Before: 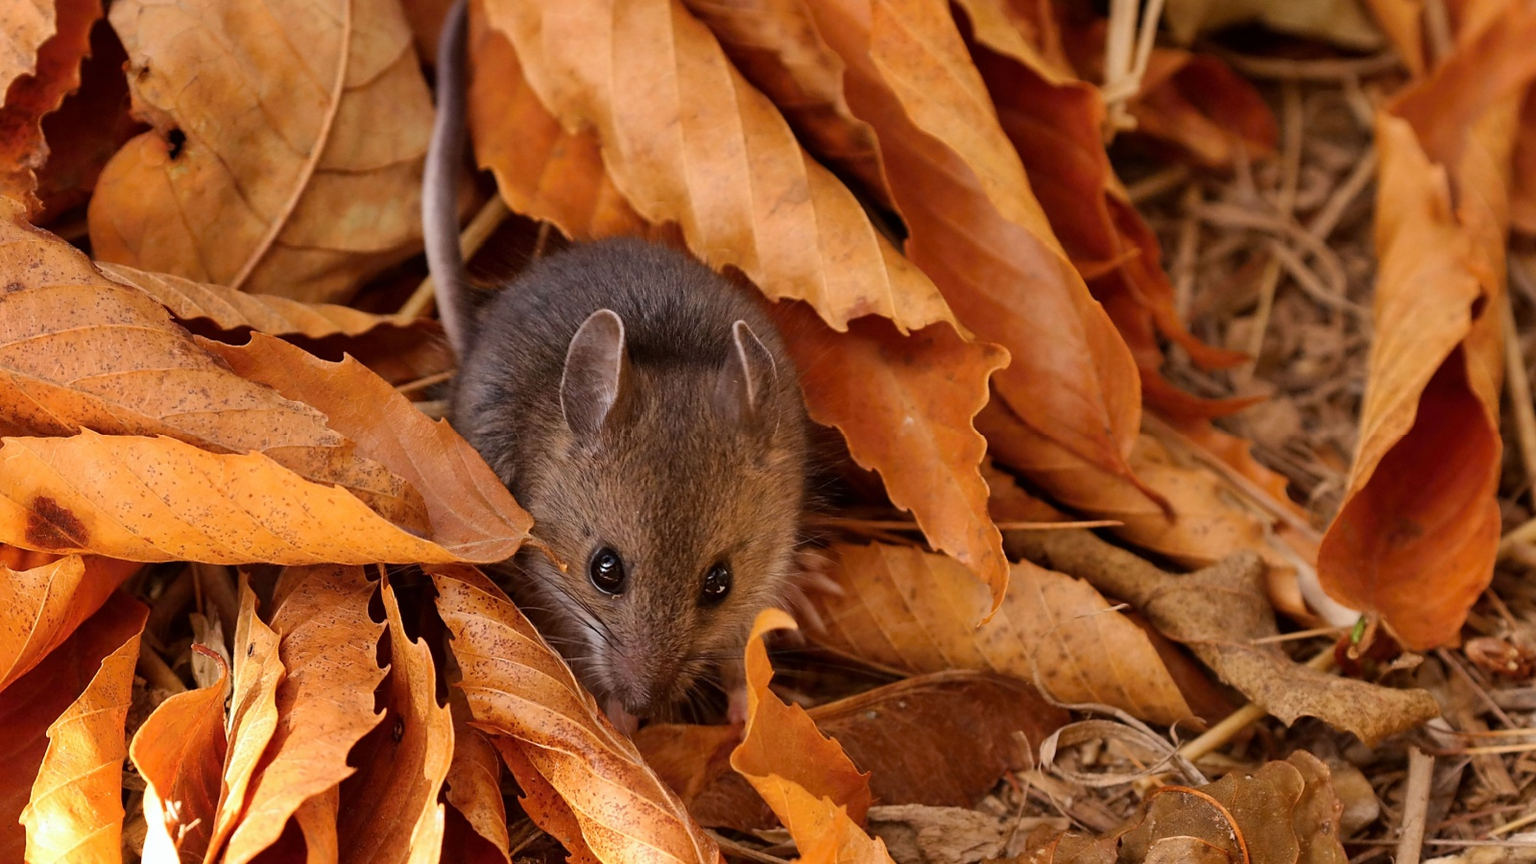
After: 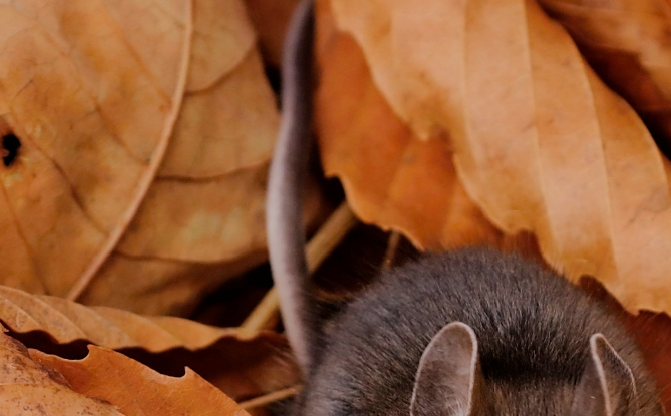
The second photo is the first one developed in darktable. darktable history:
crop and rotate: left 10.817%, top 0.062%, right 47.194%, bottom 53.626%
filmic rgb: black relative exposure -7.32 EV, white relative exposure 5.09 EV, hardness 3.2
